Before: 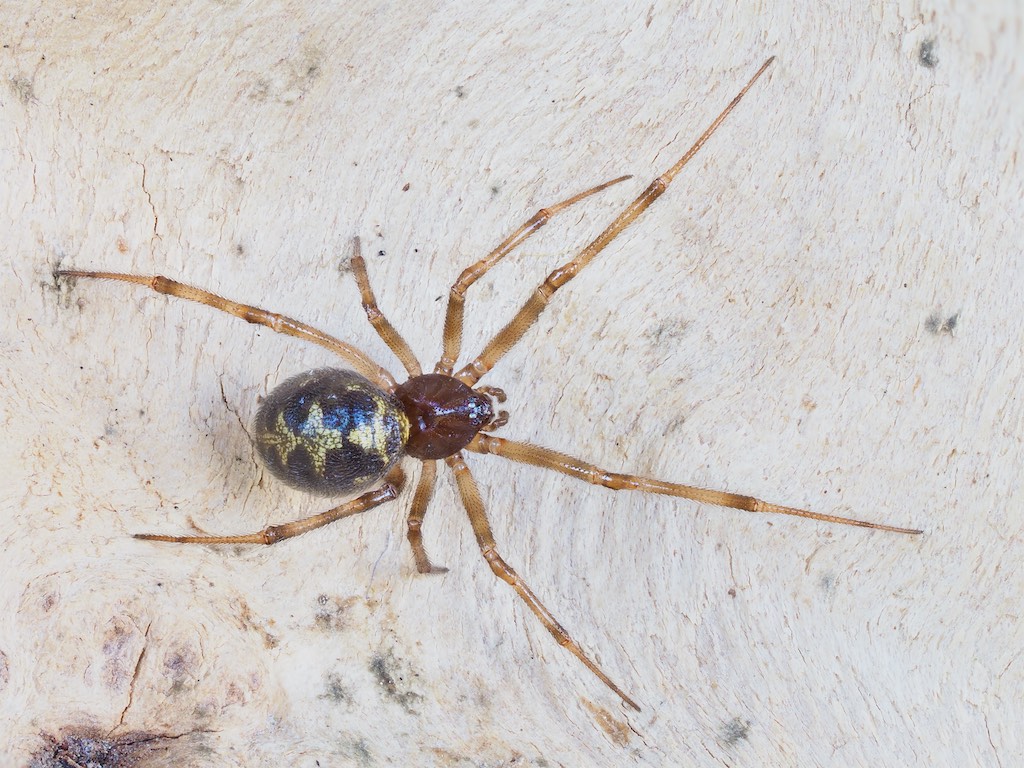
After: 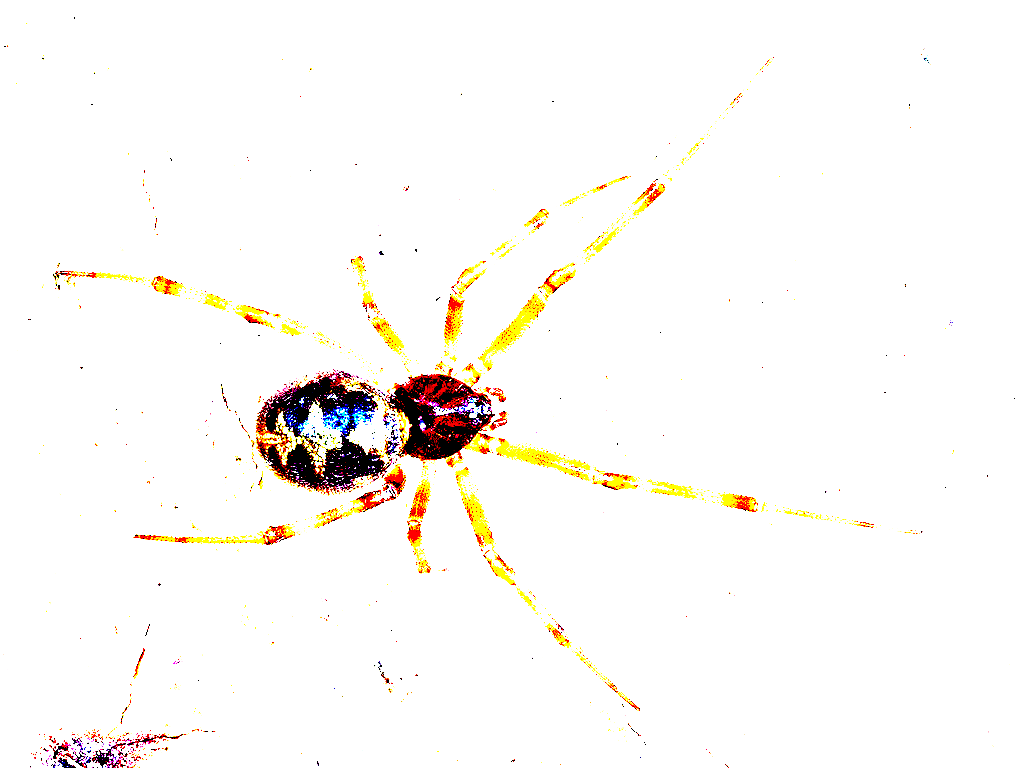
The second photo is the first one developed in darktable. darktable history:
exposure: black level correction 0.1, exposure 3 EV, compensate highlight preservation false
haze removal: compatibility mode true, adaptive false
